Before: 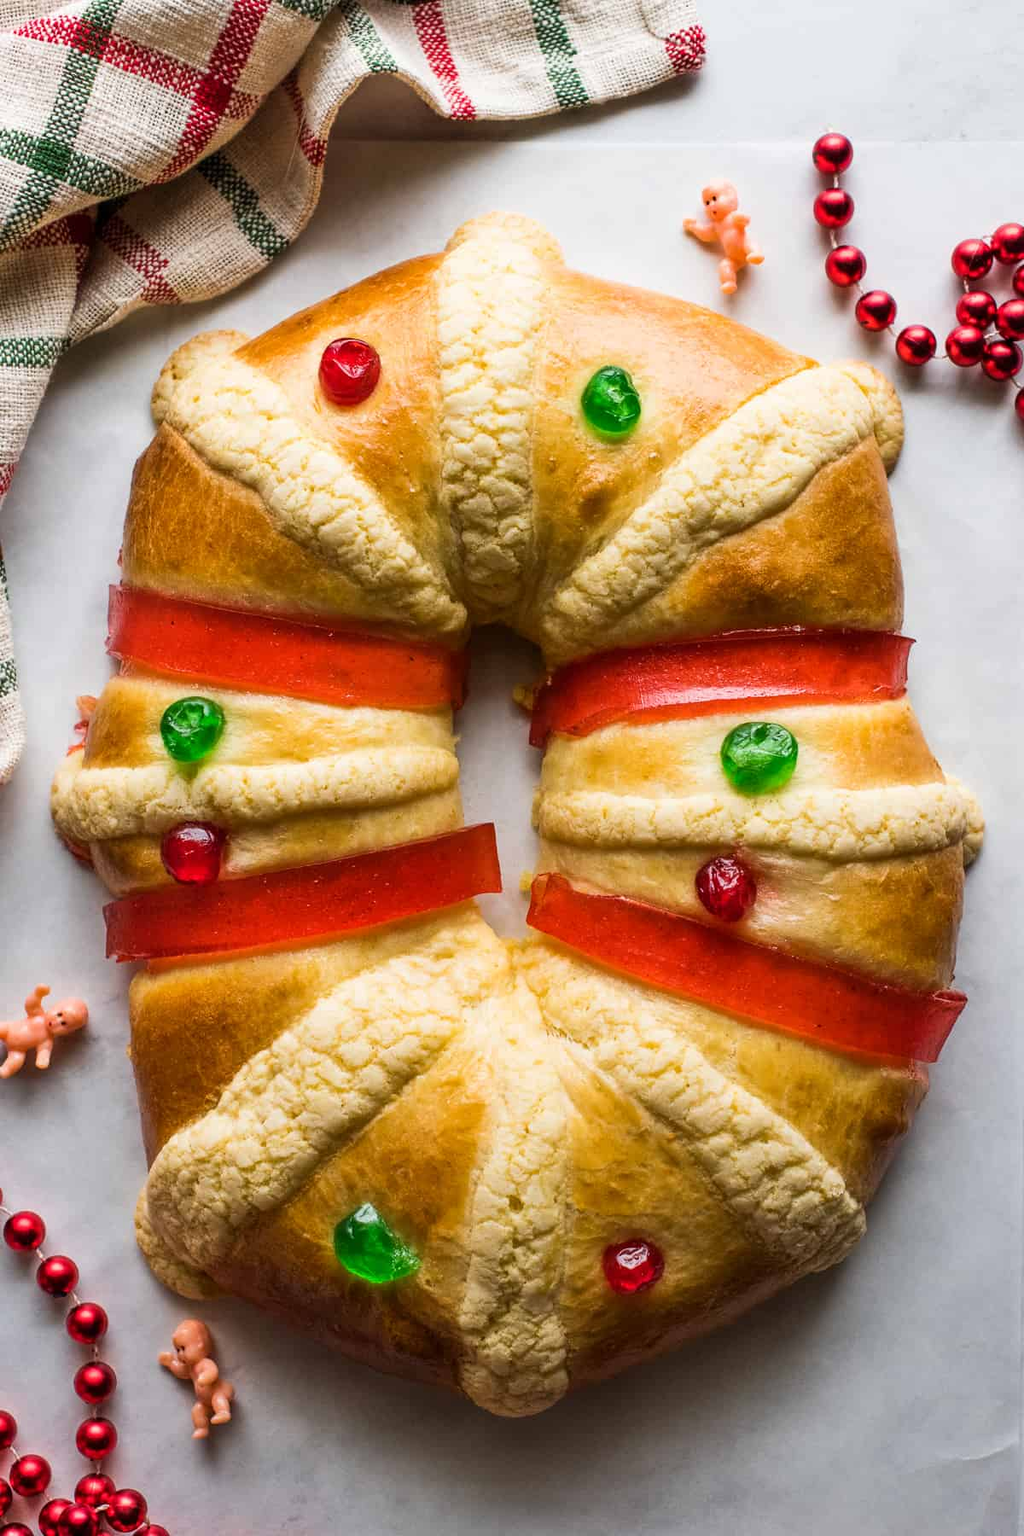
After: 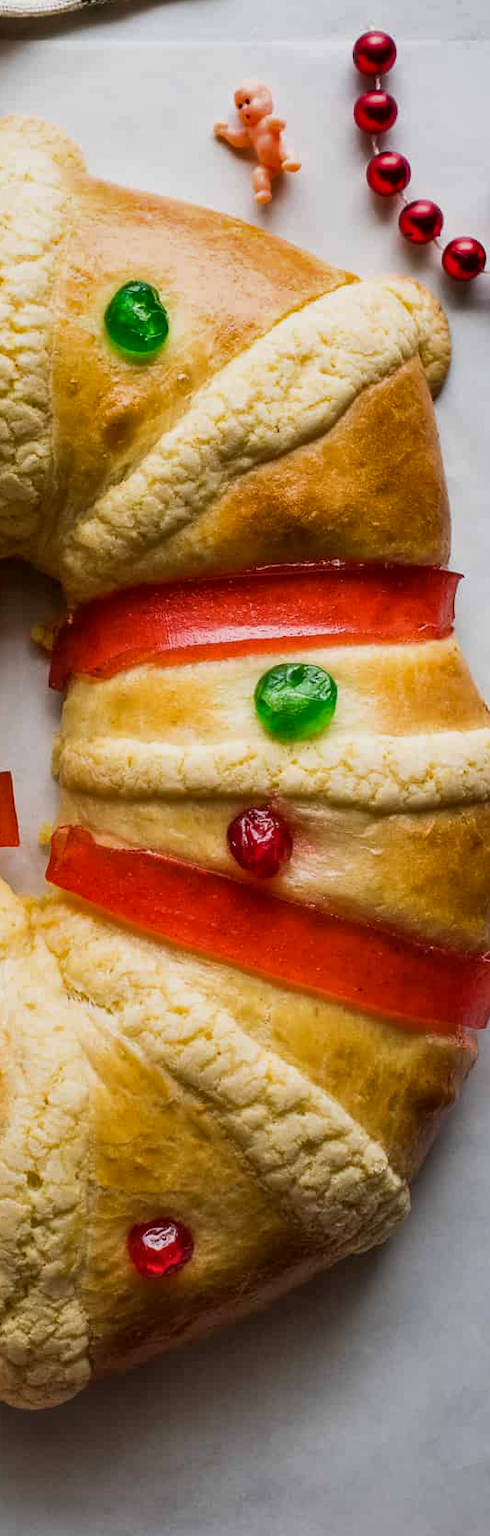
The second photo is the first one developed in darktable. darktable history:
crop: left 47.275%, top 6.824%, right 8.115%
shadows and highlights: soften with gaussian
exposure: black level correction 0.001, exposure -0.2 EV, compensate highlight preservation false
